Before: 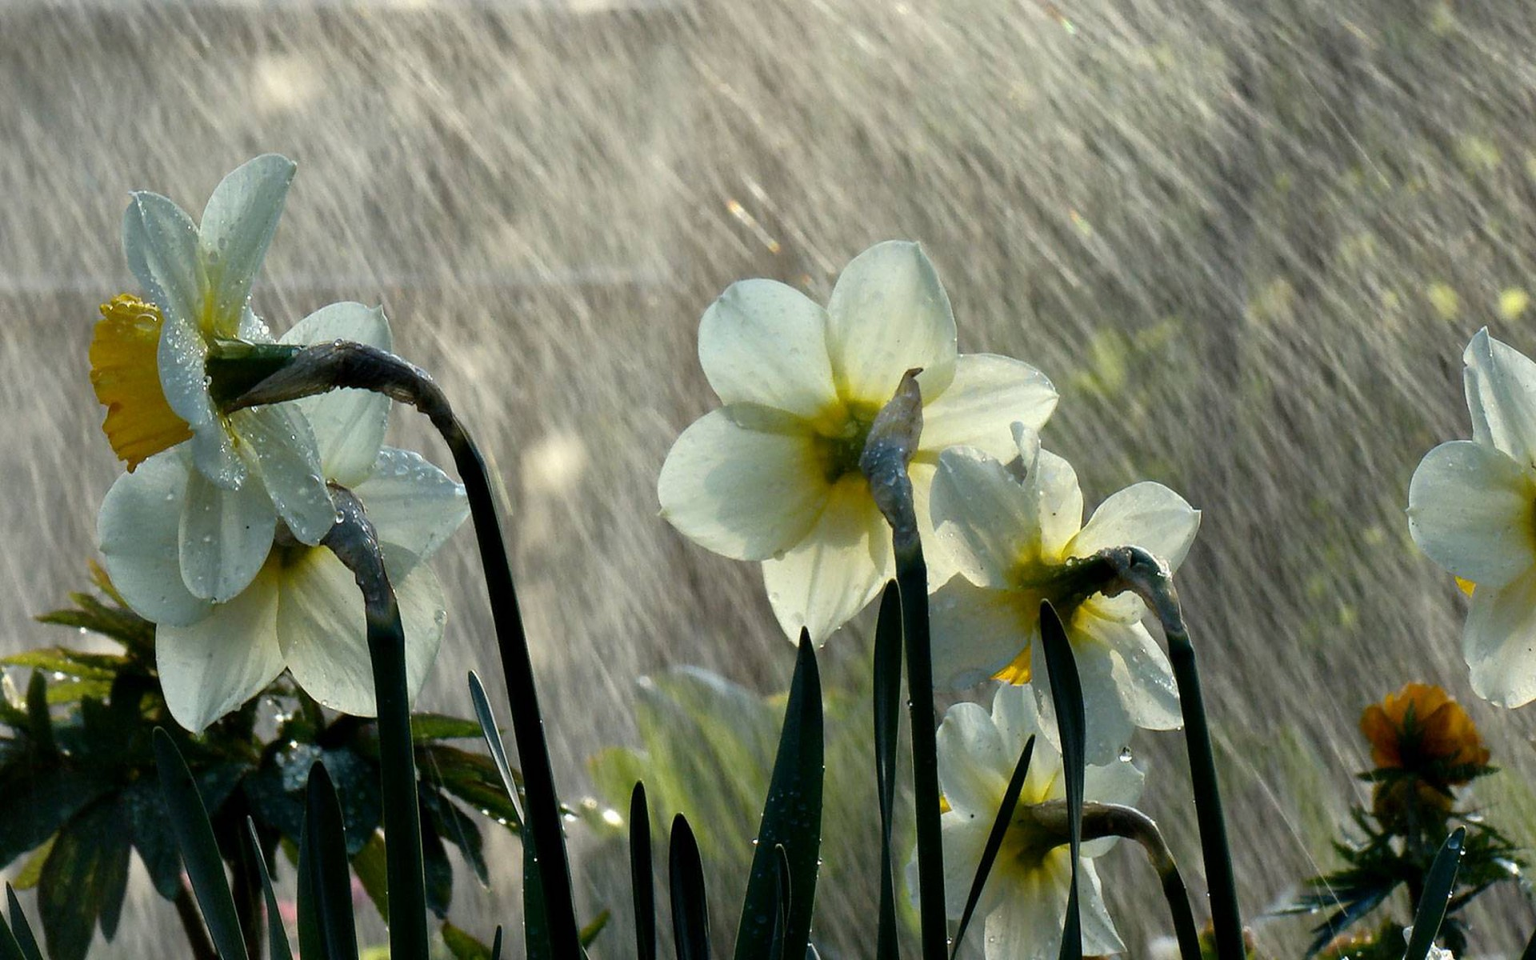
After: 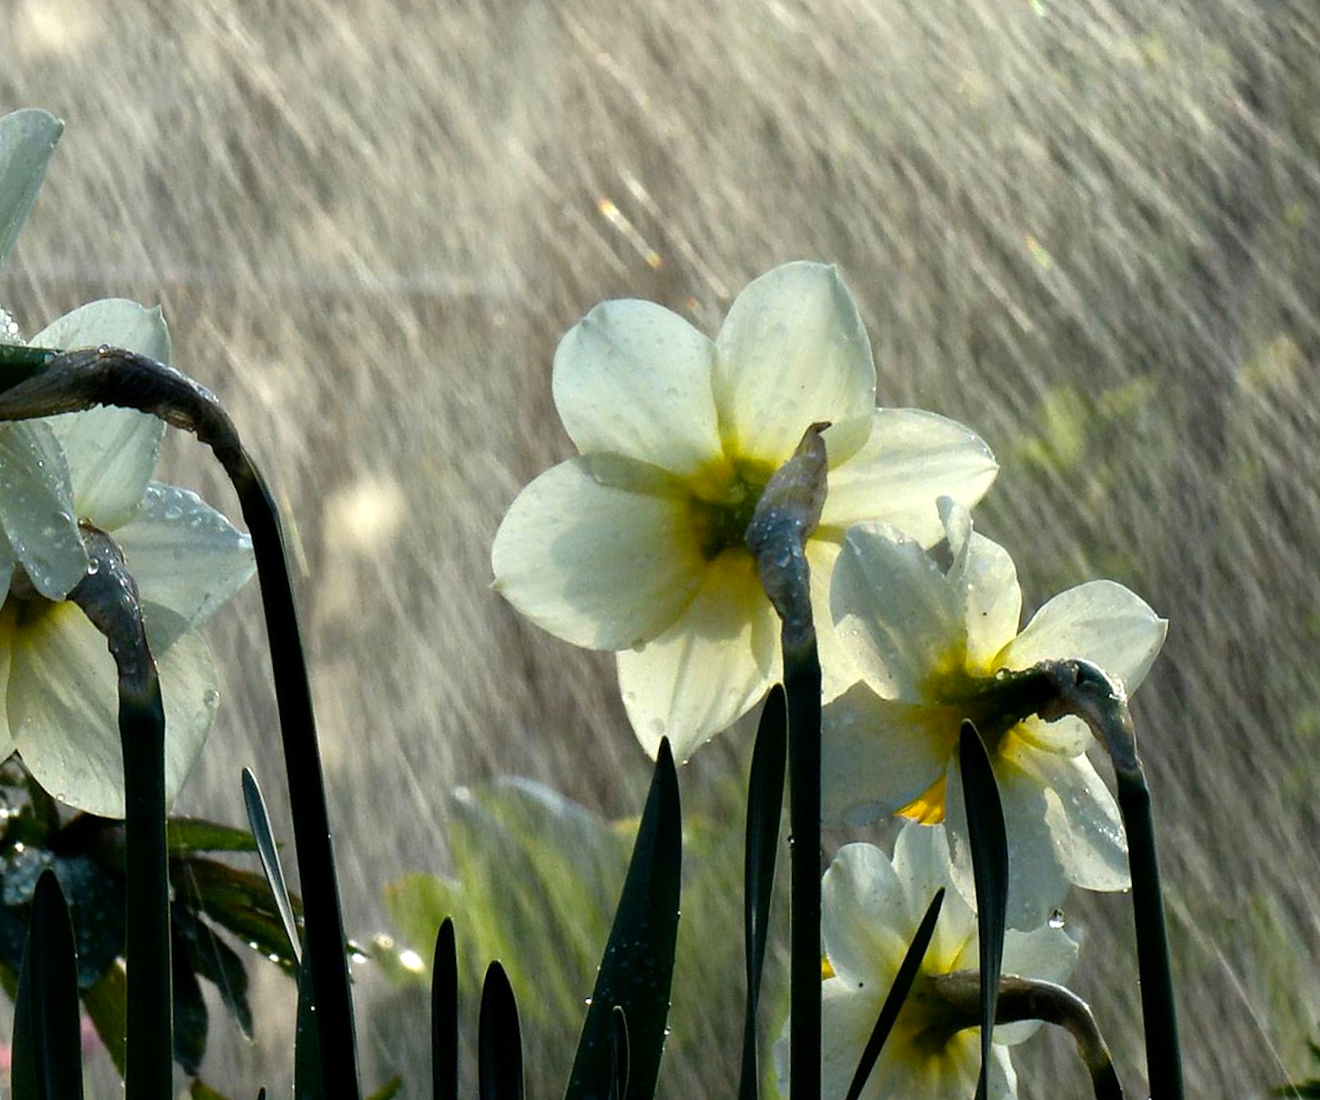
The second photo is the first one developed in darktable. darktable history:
crop and rotate: angle -3.27°, left 14.277%, top 0.028%, right 10.766%, bottom 0.028%
color balance: contrast 10%
